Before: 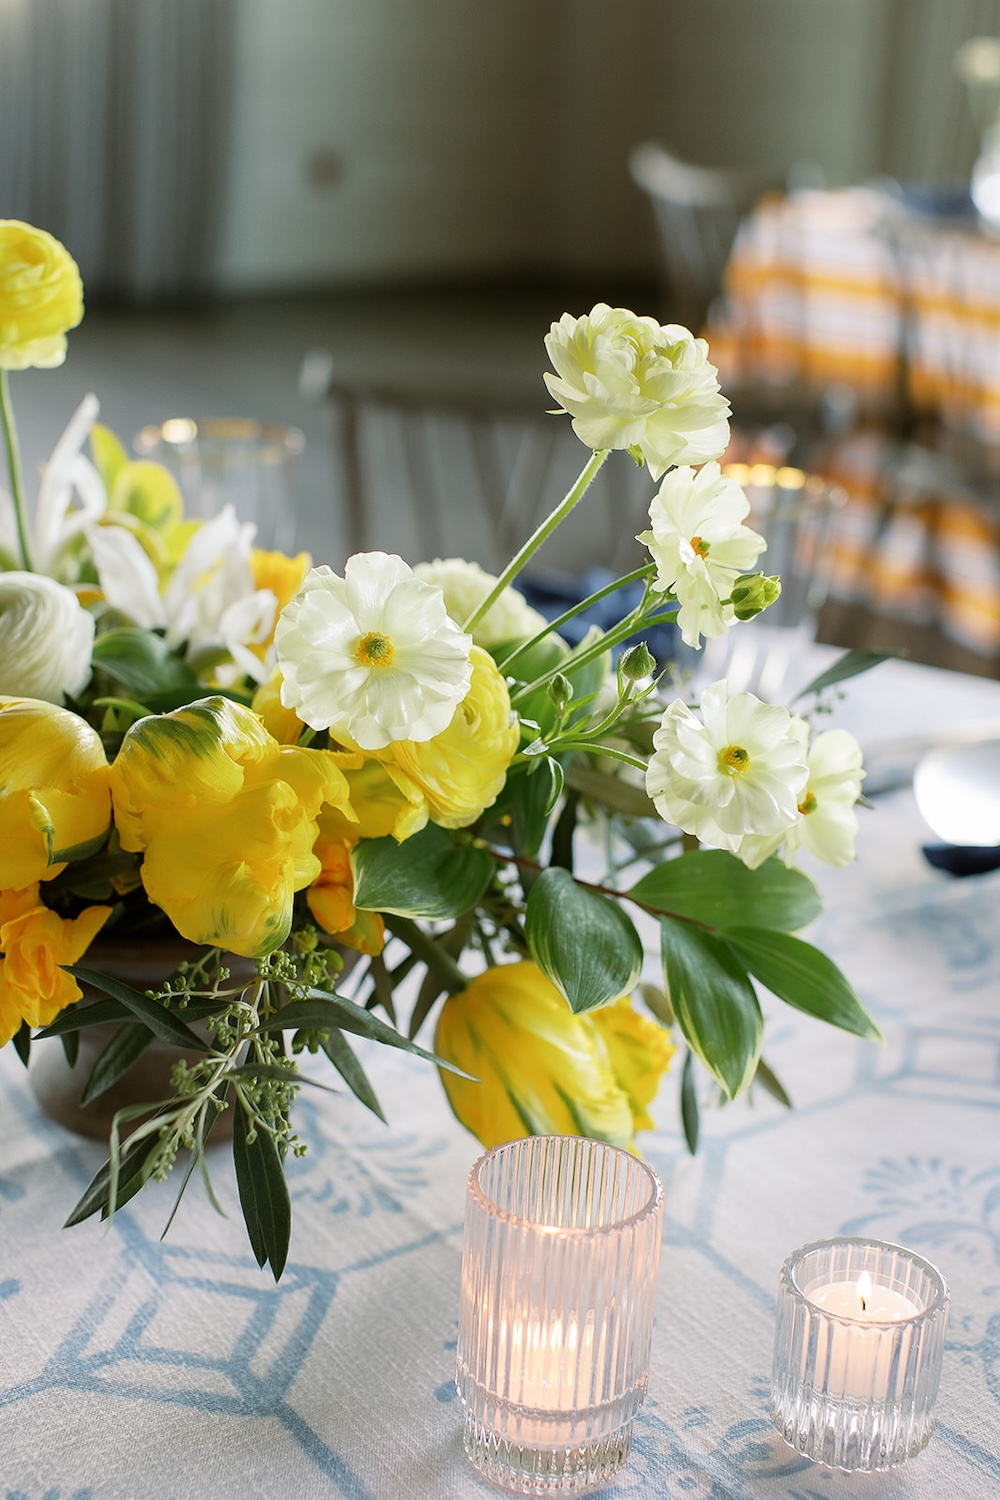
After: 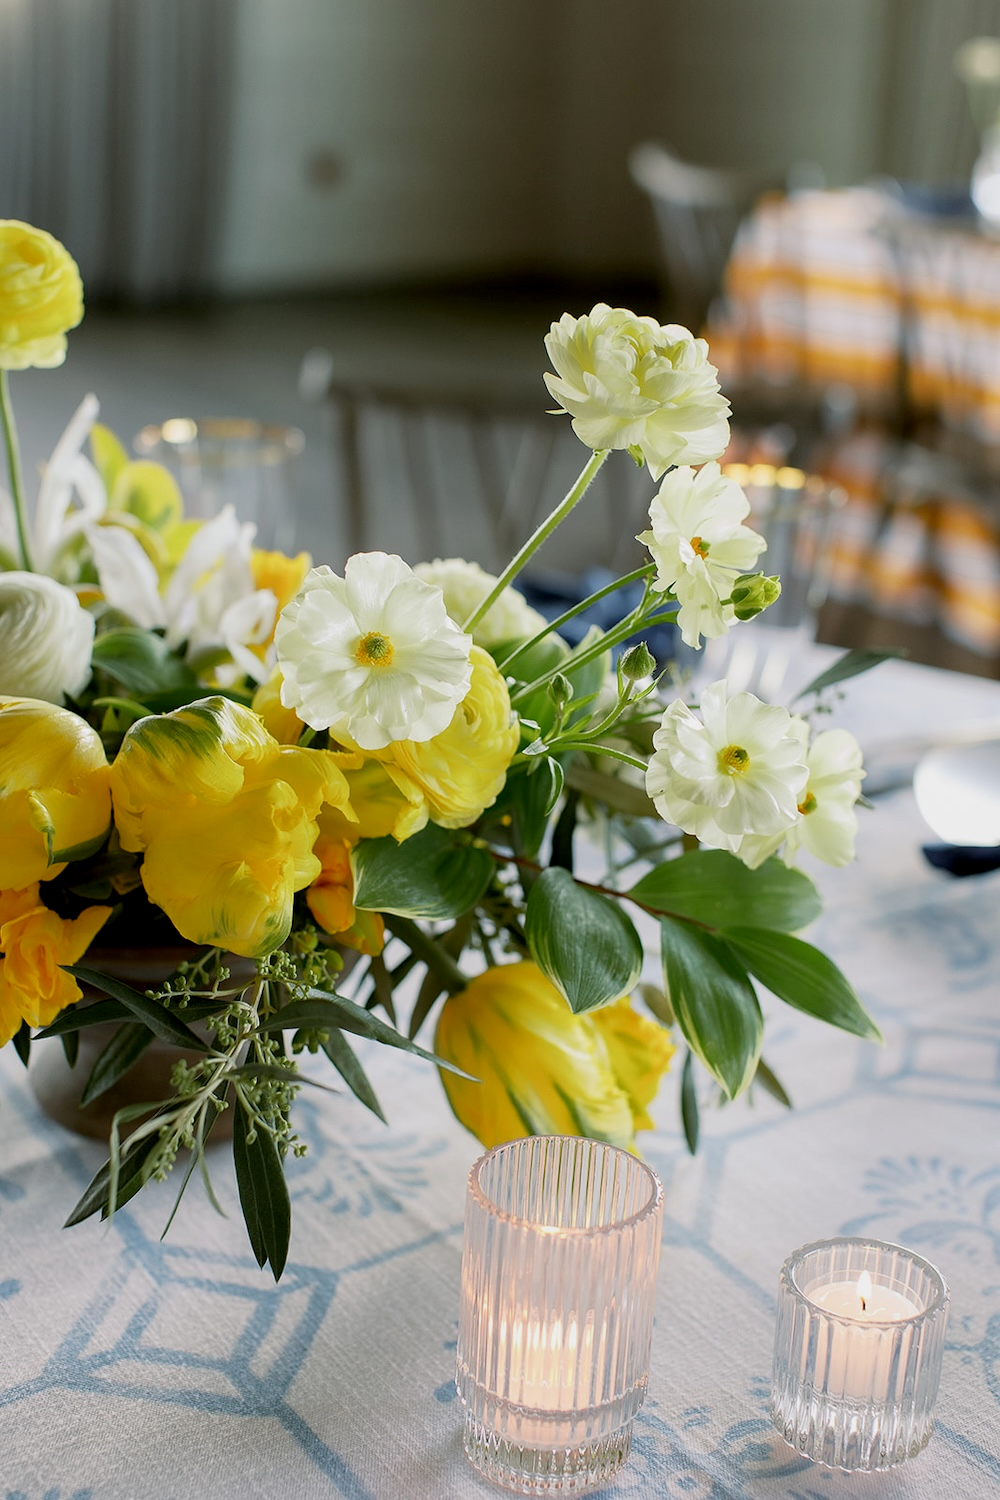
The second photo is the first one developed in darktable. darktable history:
exposure: black level correction 0.006, exposure -0.226 EV, compensate highlight preservation false
tone equalizer: -8 EV 0.06 EV, smoothing diameter 25%, edges refinement/feathering 10, preserve details guided filter
